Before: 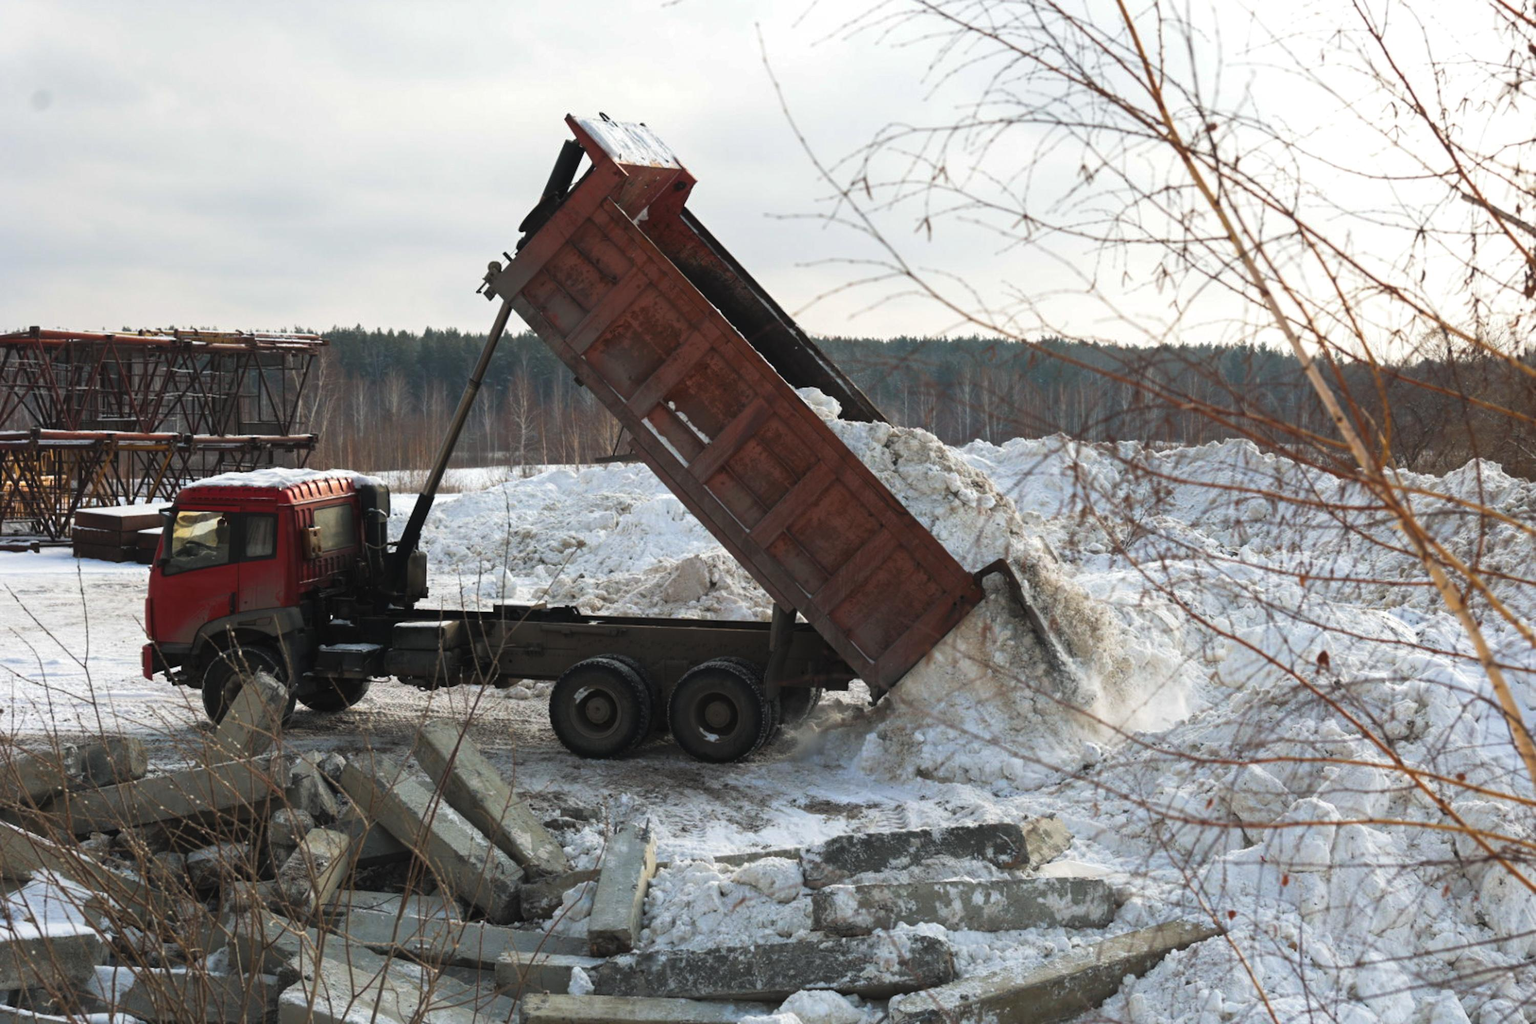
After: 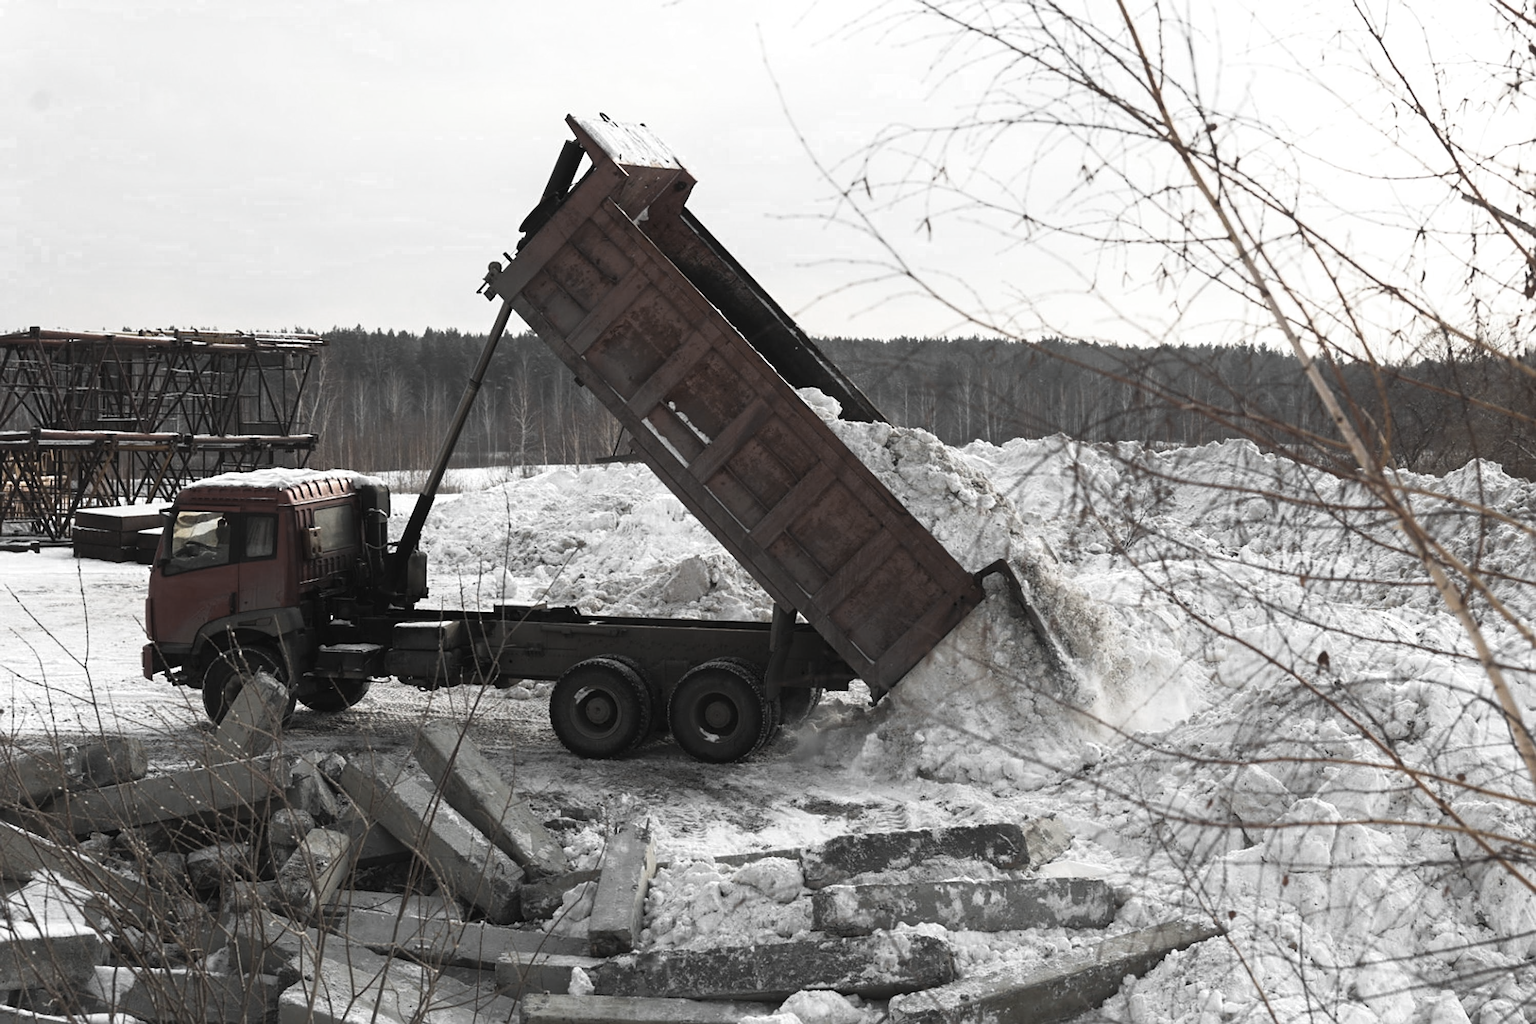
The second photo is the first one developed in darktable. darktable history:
sharpen: on, module defaults
shadows and highlights: shadows -1.82, highlights 40.59
color zones: curves: ch0 [(0, 0.613) (0.01, 0.613) (0.245, 0.448) (0.498, 0.529) (0.642, 0.665) (0.879, 0.777) (0.99, 0.613)]; ch1 [(0, 0.035) (0.121, 0.189) (0.259, 0.197) (0.415, 0.061) (0.589, 0.022) (0.732, 0.022) (0.857, 0.026) (0.991, 0.053)]
